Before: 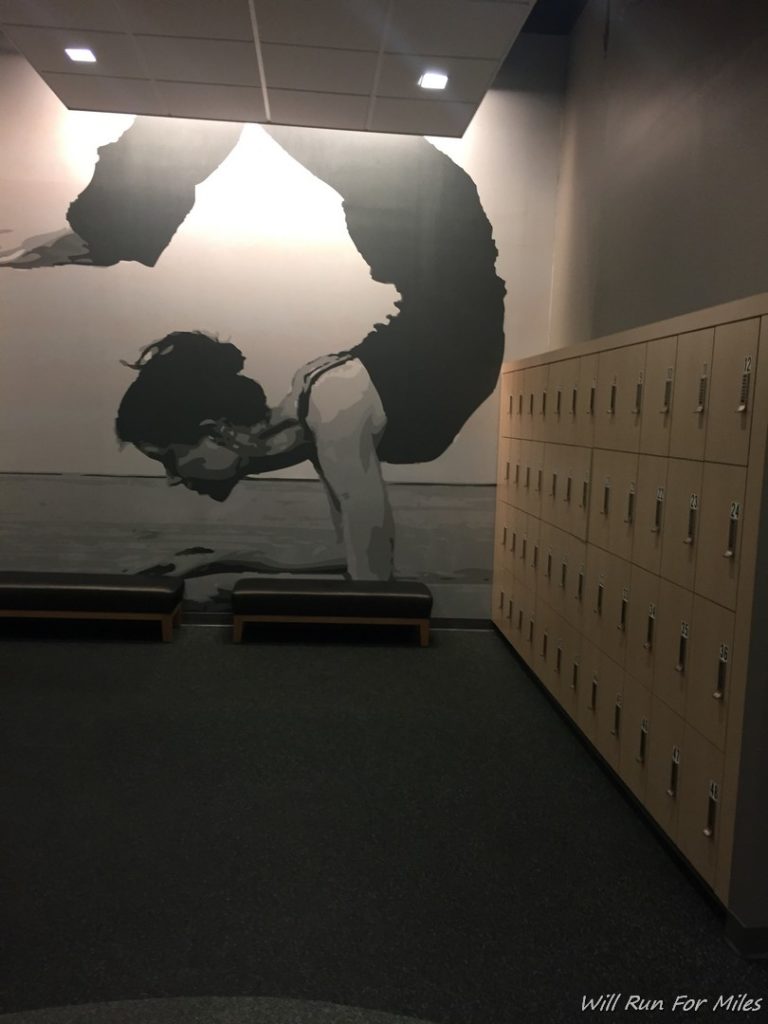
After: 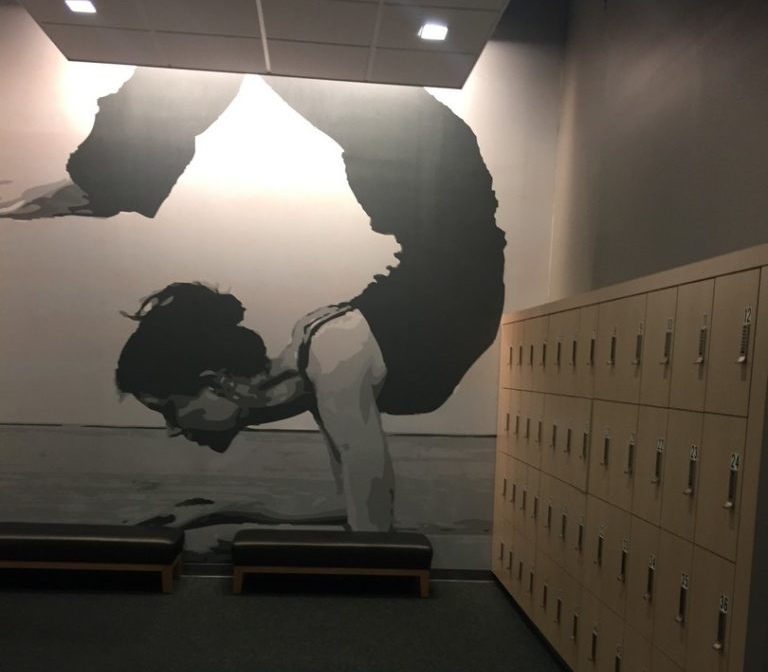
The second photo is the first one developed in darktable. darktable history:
crop and rotate: top 4.848%, bottom 29.503%
color balance rgb: linear chroma grading › global chroma -0.67%, saturation formula JzAzBz (2021)
